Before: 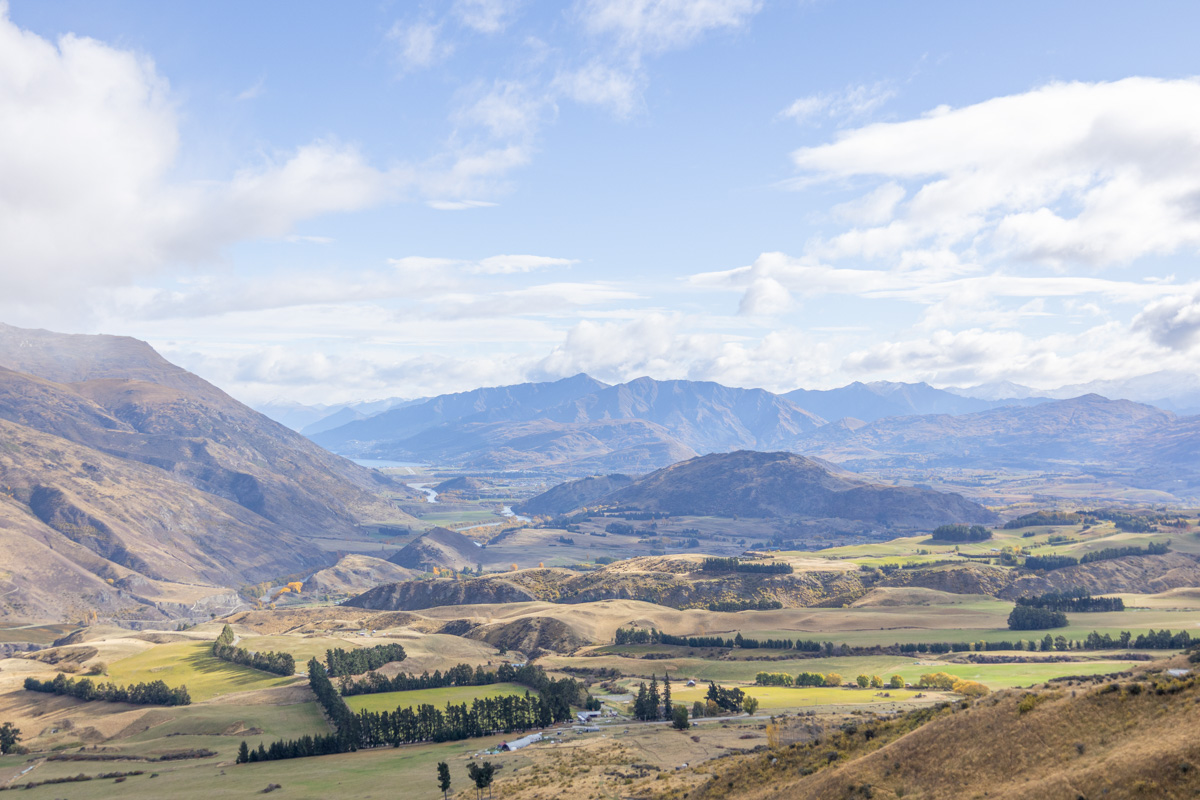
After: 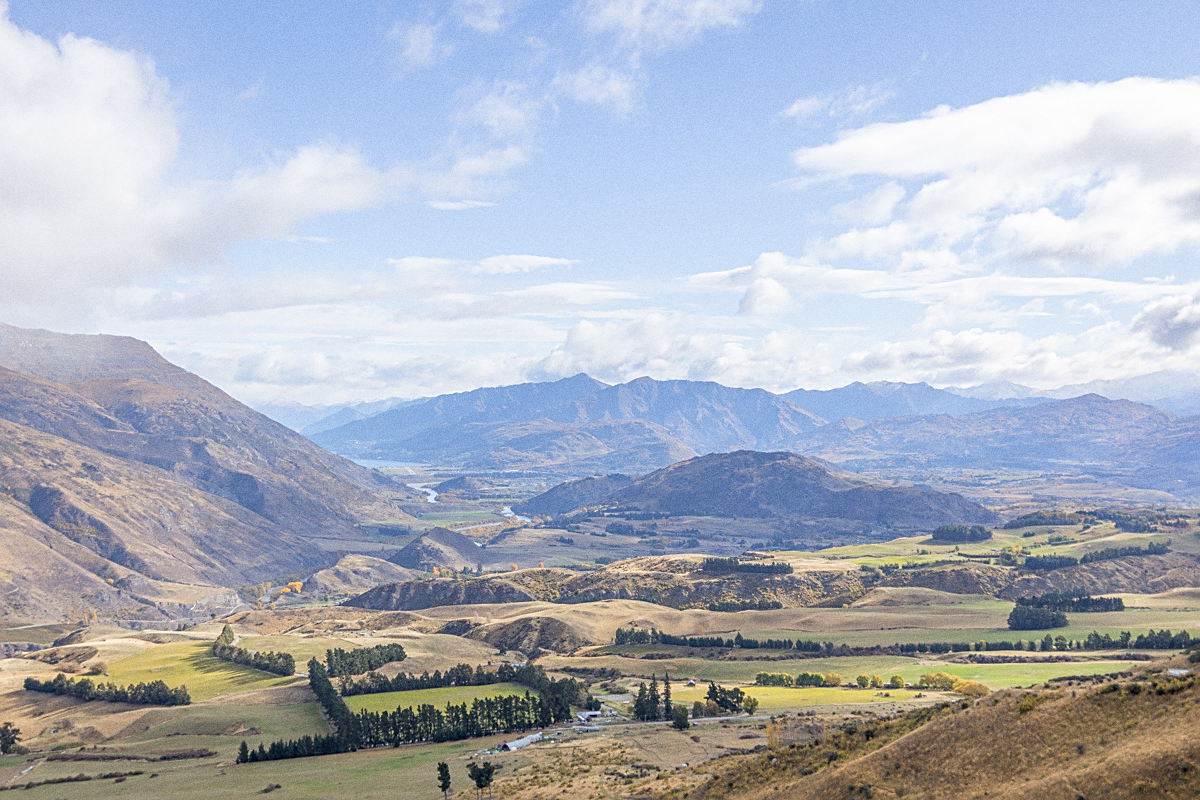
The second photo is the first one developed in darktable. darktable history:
grain: strength 26%
sharpen: on, module defaults
